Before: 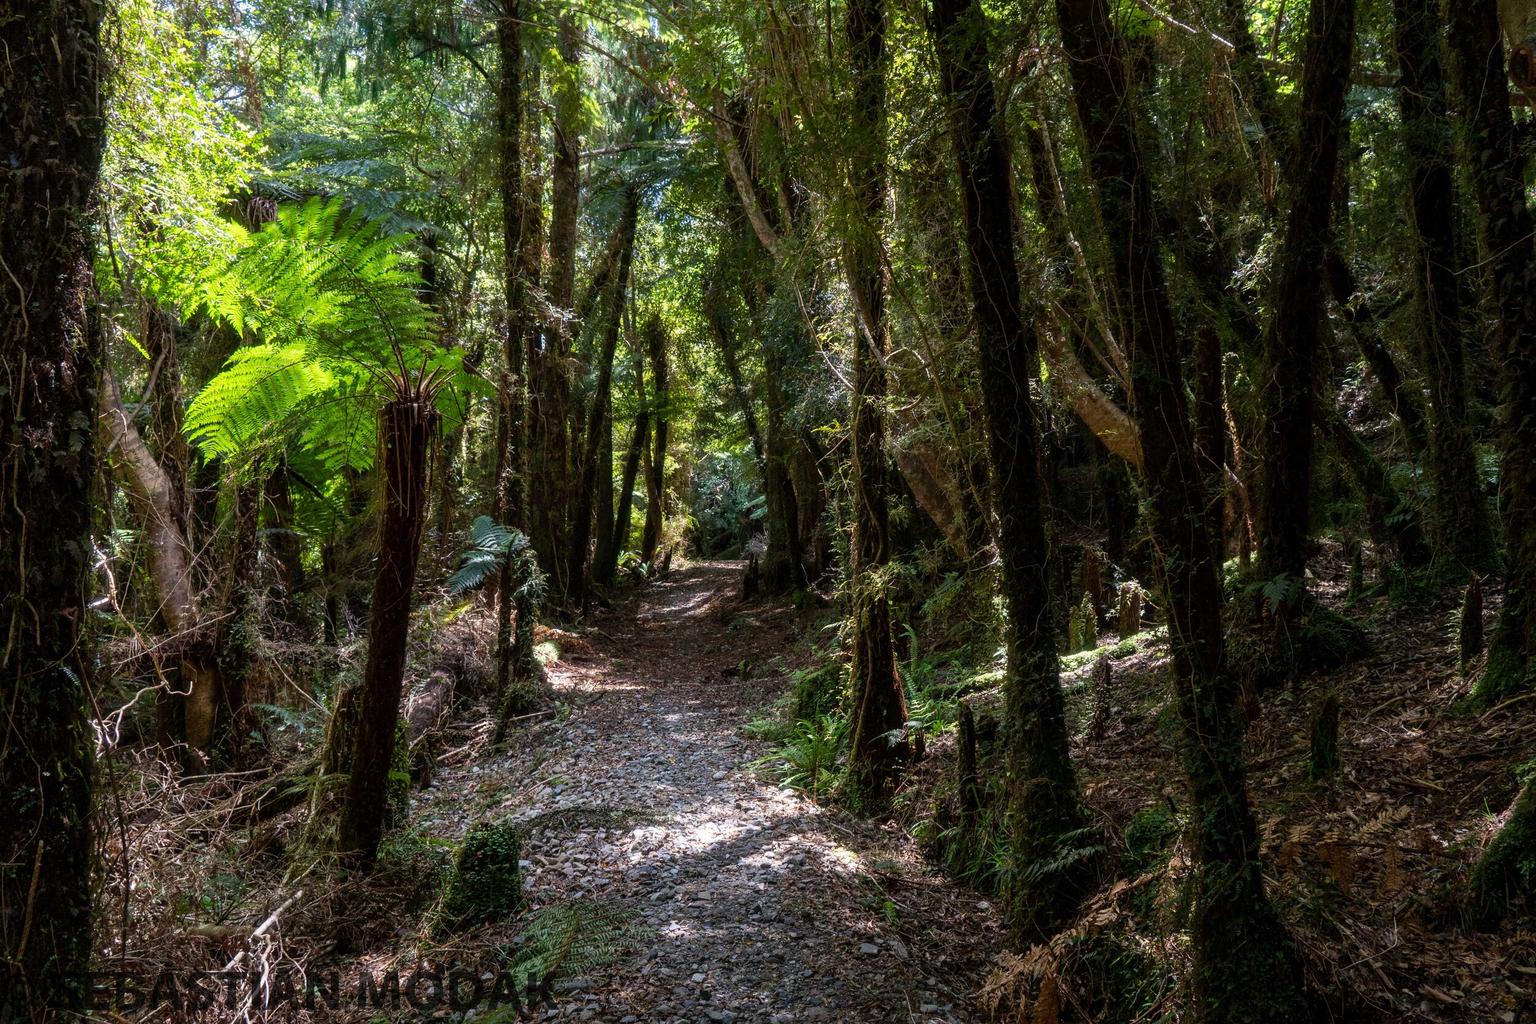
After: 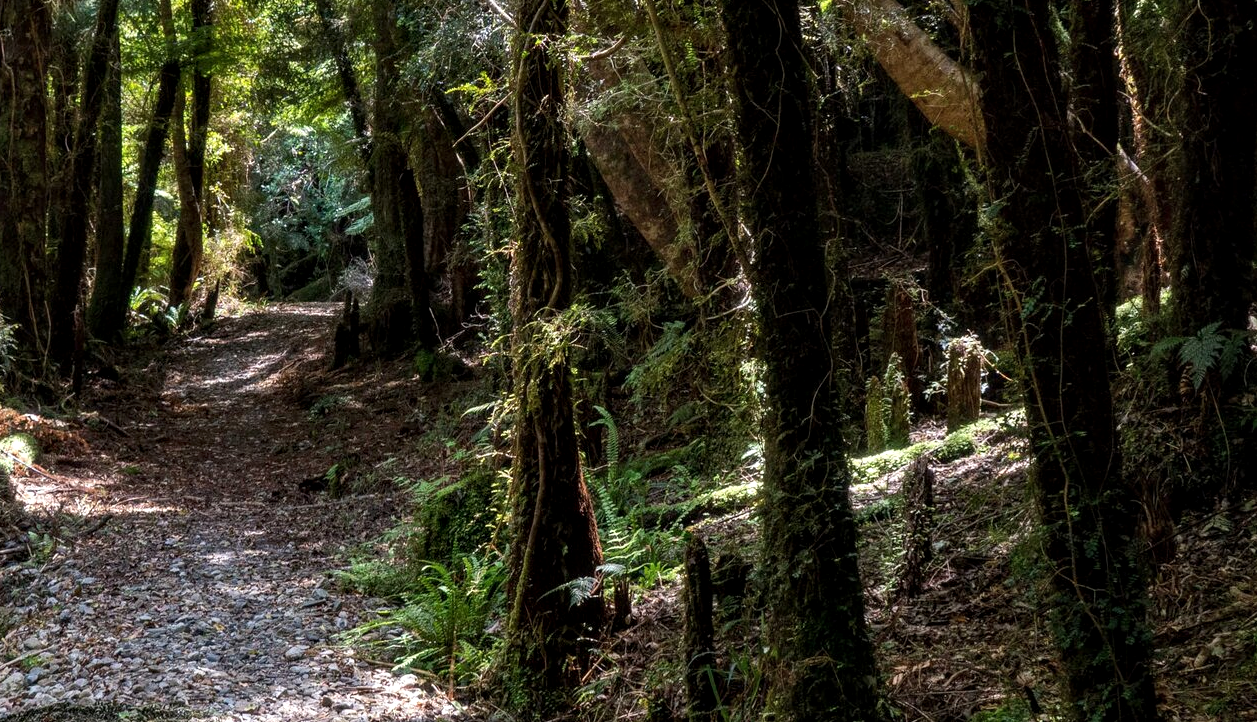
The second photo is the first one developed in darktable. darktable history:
local contrast: highlights 100%, shadows 100%, detail 120%, midtone range 0.2
crop: left 35.03%, top 36.625%, right 14.663%, bottom 20.057%
contrast equalizer: octaves 7, y [[0.6 ×6], [0.55 ×6], [0 ×6], [0 ×6], [0 ×6]], mix 0.15
shadows and highlights: shadows 20.91, highlights -82.73, soften with gaussian
tone equalizer: on, module defaults
